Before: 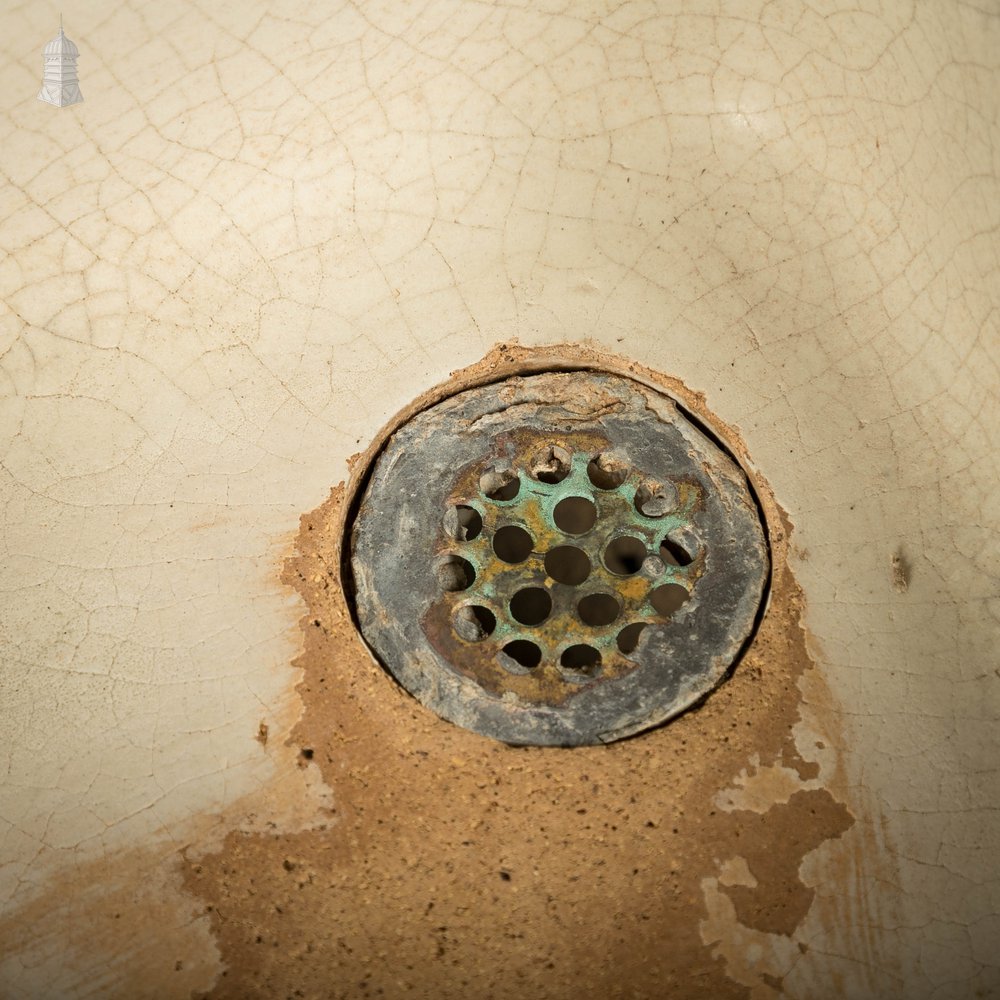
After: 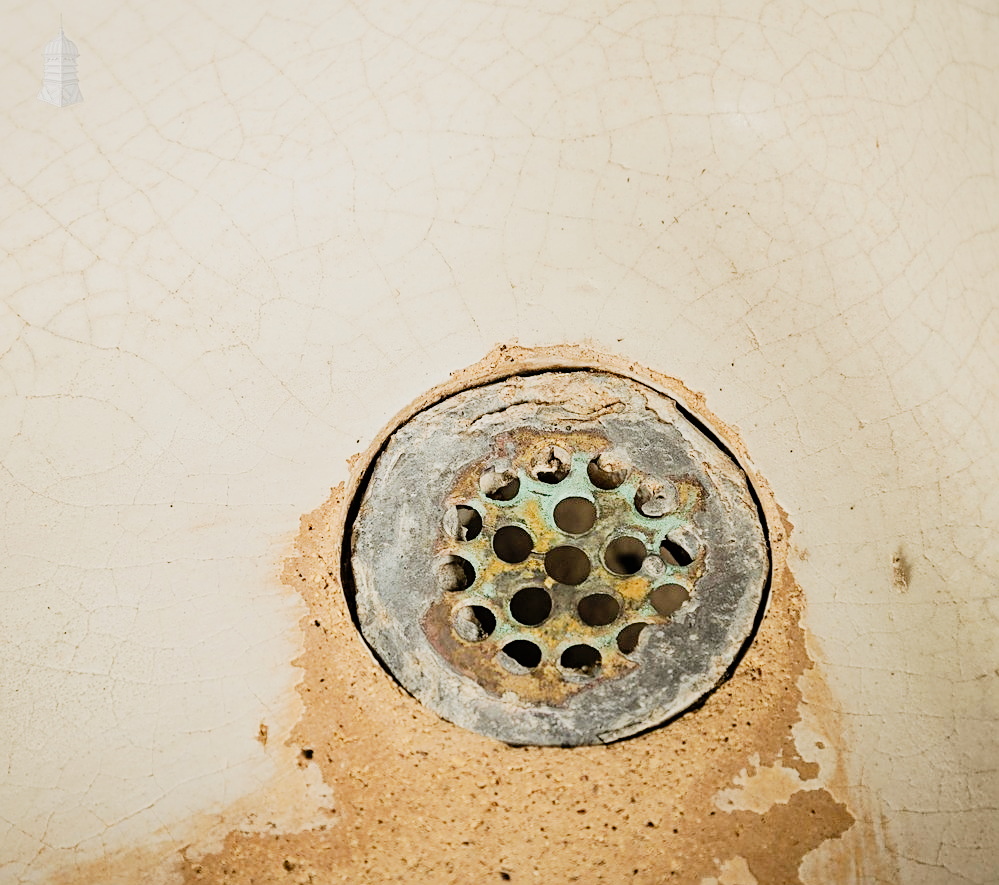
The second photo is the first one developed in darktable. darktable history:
filmic rgb: black relative exposure -7.65 EV, white relative exposure 4.56 EV, hardness 3.61
crop and rotate: top 0%, bottom 11.445%
sharpen: on, module defaults
tone equalizer: -8 EV -0.765 EV, -7 EV -0.718 EV, -6 EV -0.581 EV, -5 EV -0.401 EV, -3 EV 0.392 EV, -2 EV 0.6 EV, -1 EV 0.695 EV, +0 EV 0.738 EV, smoothing diameter 24.99%, edges refinement/feathering 12.2, preserve details guided filter
local contrast: mode bilateral grid, contrast 10, coarseness 24, detail 115%, midtone range 0.2
tone curve: curves: ch0 [(0, 0.005) (0.103, 0.097) (0.18, 0.207) (0.384, 0.465) (0.491, 0.585) (0.629, 0.726) (0.84, 0.866) (1, 0.947)]; ch1 [(0, 0) (0.172, 0.123) (0.324, 0.253) (0.396, 0.388) (0.478, 0.461) (0.499, 0.497) (0.532, 0.515) (0.57, 0.584) (0.635, 0.675) (0.805, 0.892) (1, 1)]; ch2 [(0, 0) (0.411, 0.424) (0.496, 0.501) (0.515, 0.507) (0.553, 0.562) (0.604, 0.642) (0.708, 0.768) (0.839, 0.916) (1, 1)], preserve colors none
